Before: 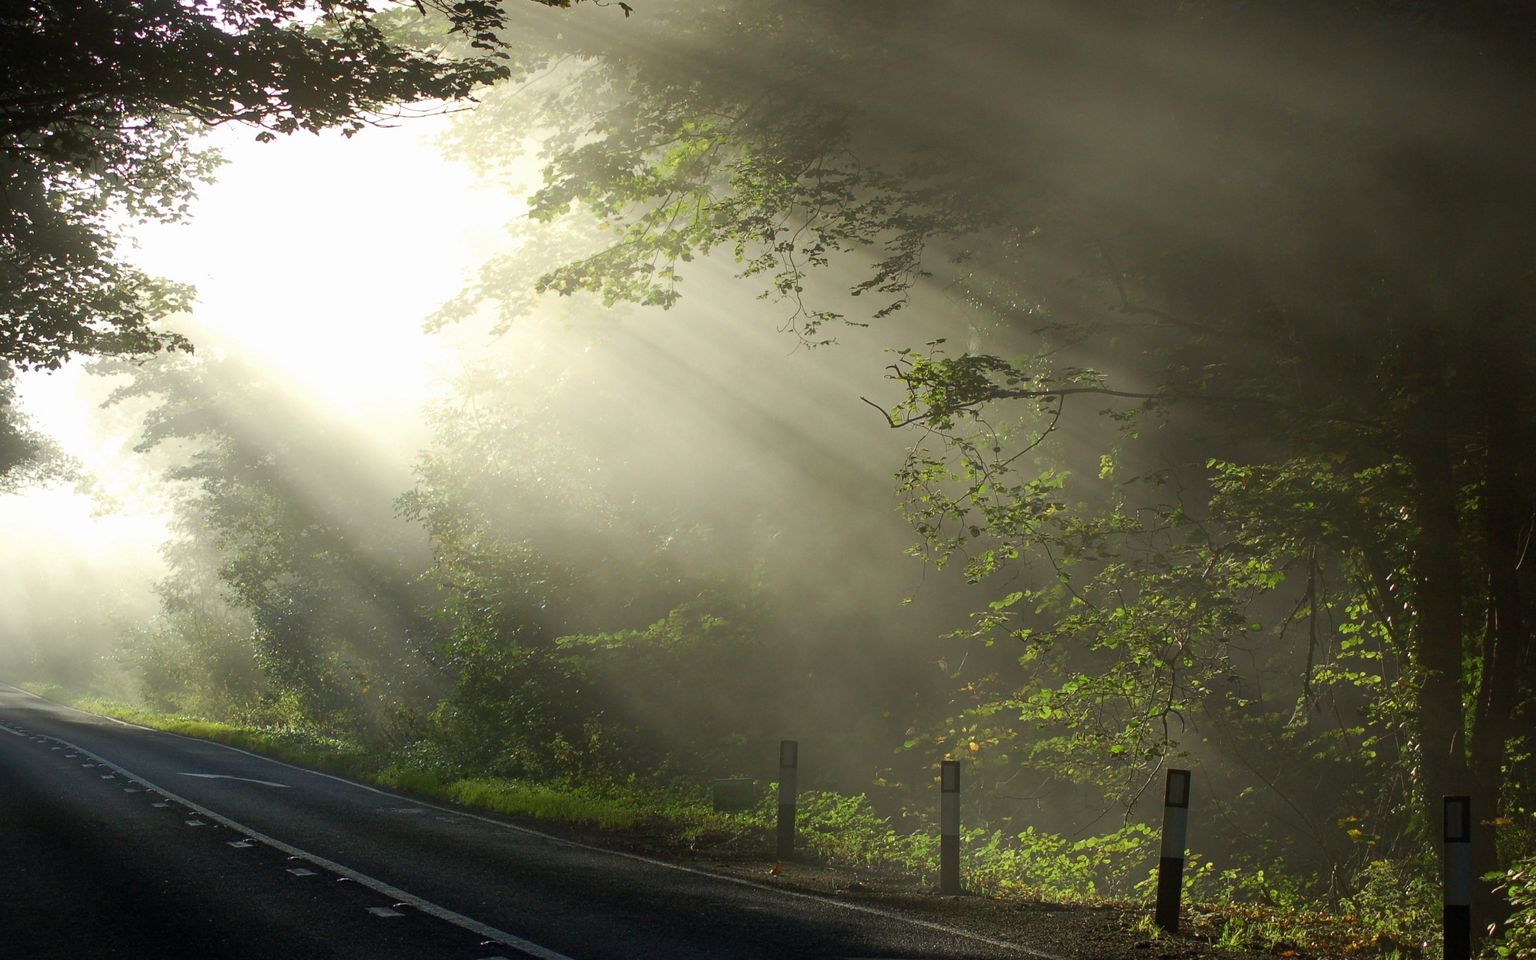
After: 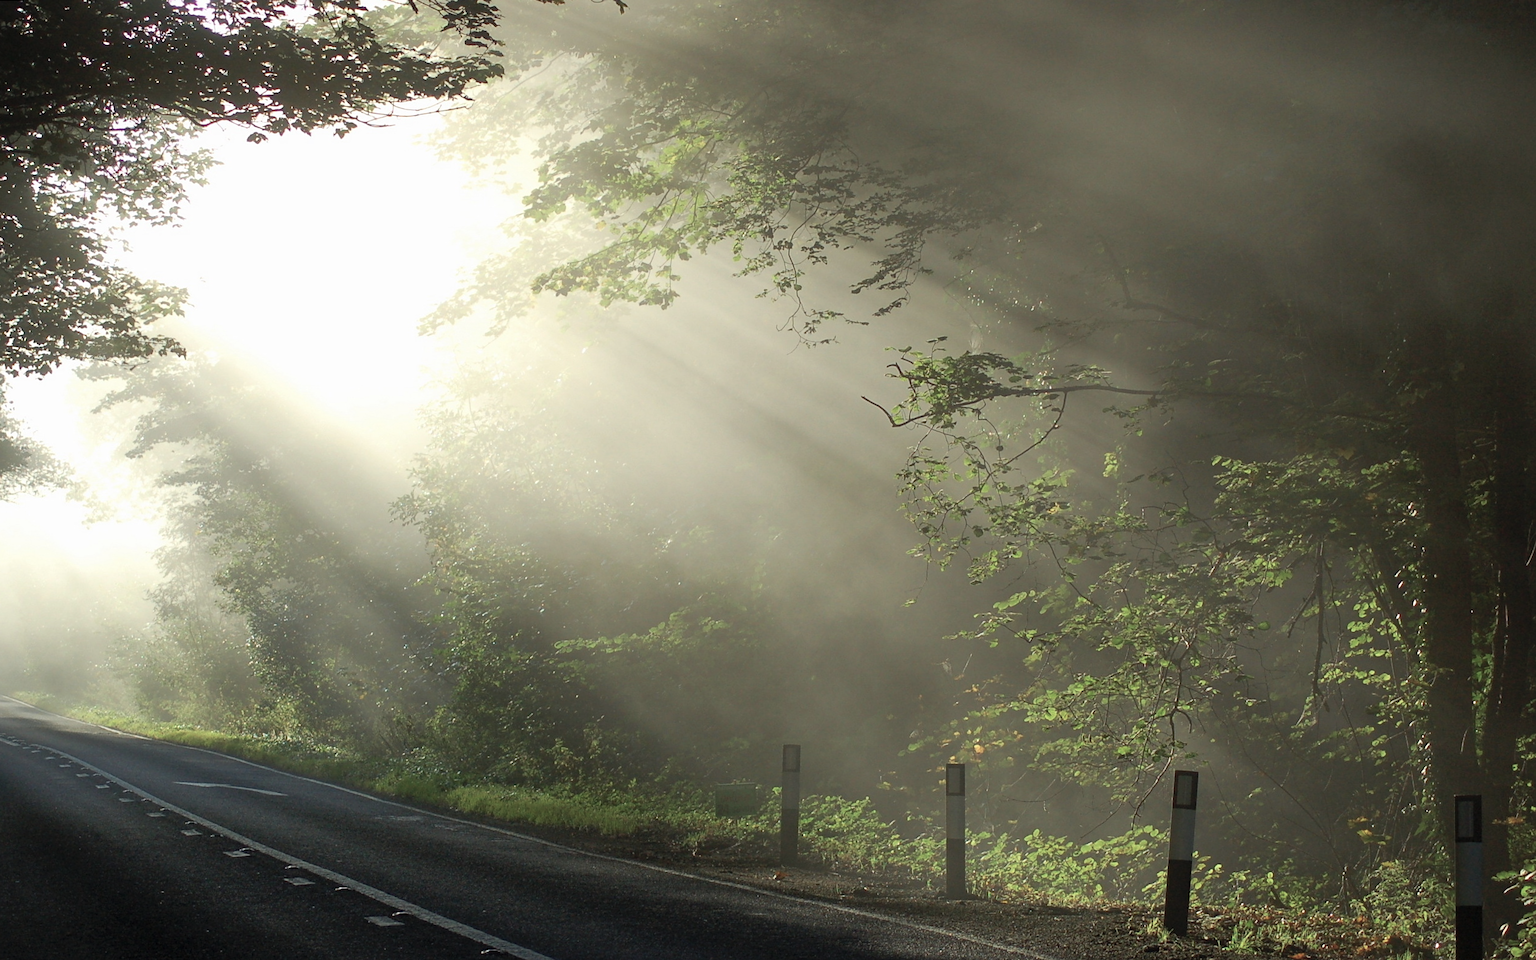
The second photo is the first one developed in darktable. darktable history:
sharpen: amount 0.2
rotate and perspective: rotation -0.45°, automatic cropping original format, crop left 0.008, crop right 0.992, crop top 0.012, crop bottom 0.988
color balance: input saturation 100.43%, contrast fulcrum 14.22%, output saturation 70.41%
contrast brightness saturation: brightness 0.09, saturation 0.19
